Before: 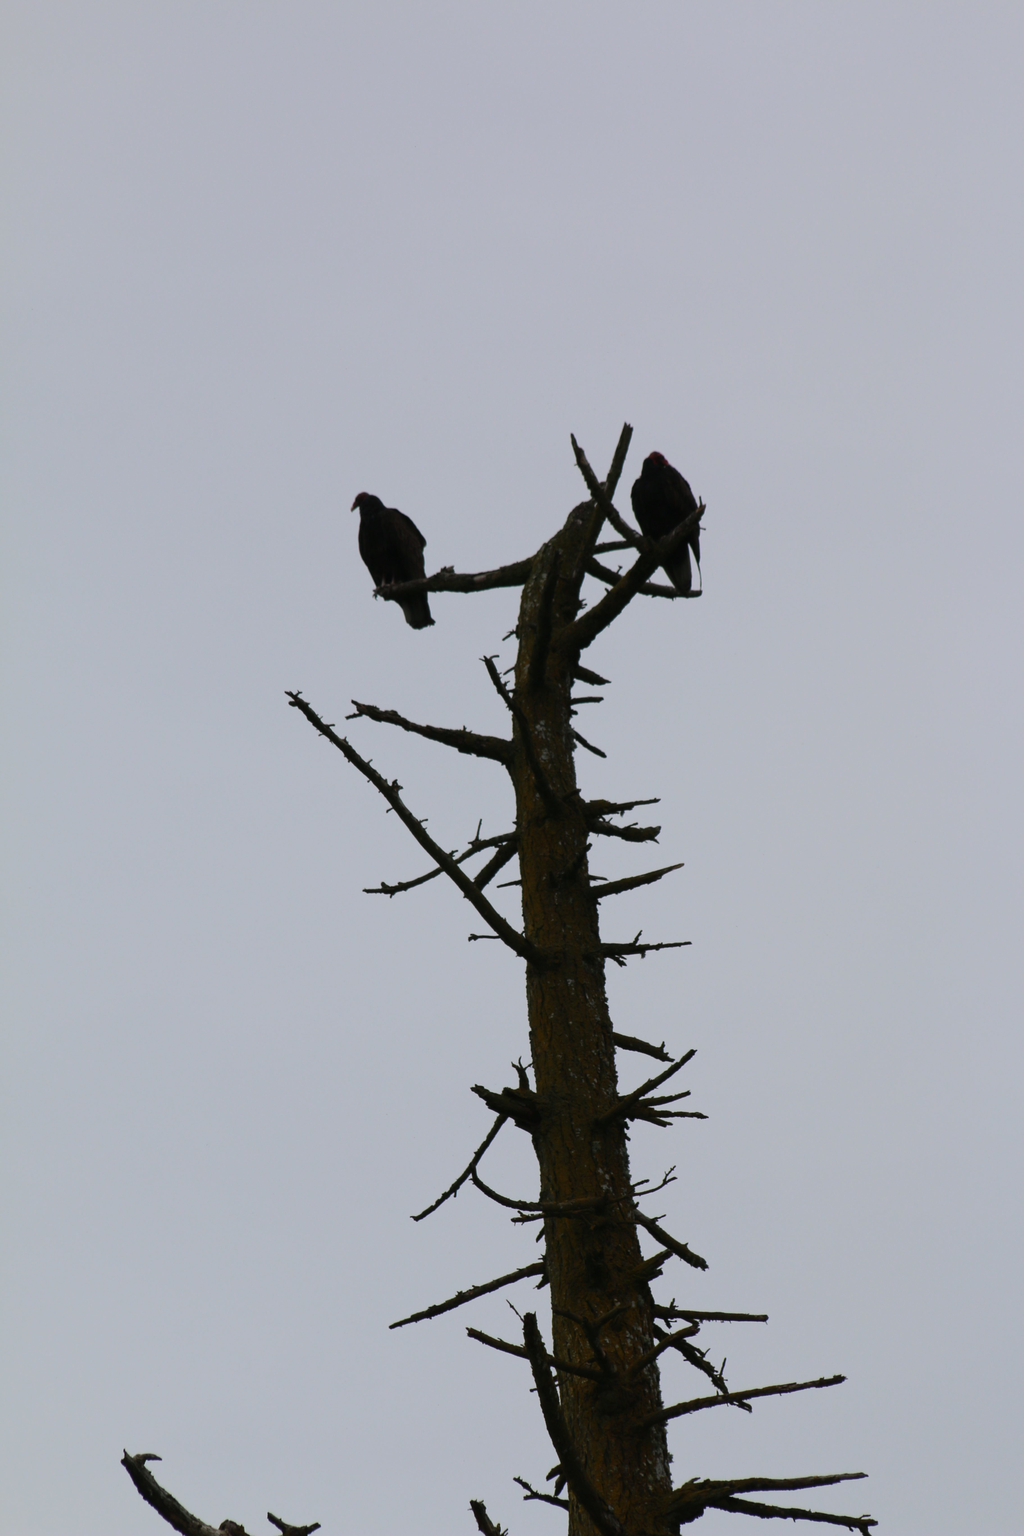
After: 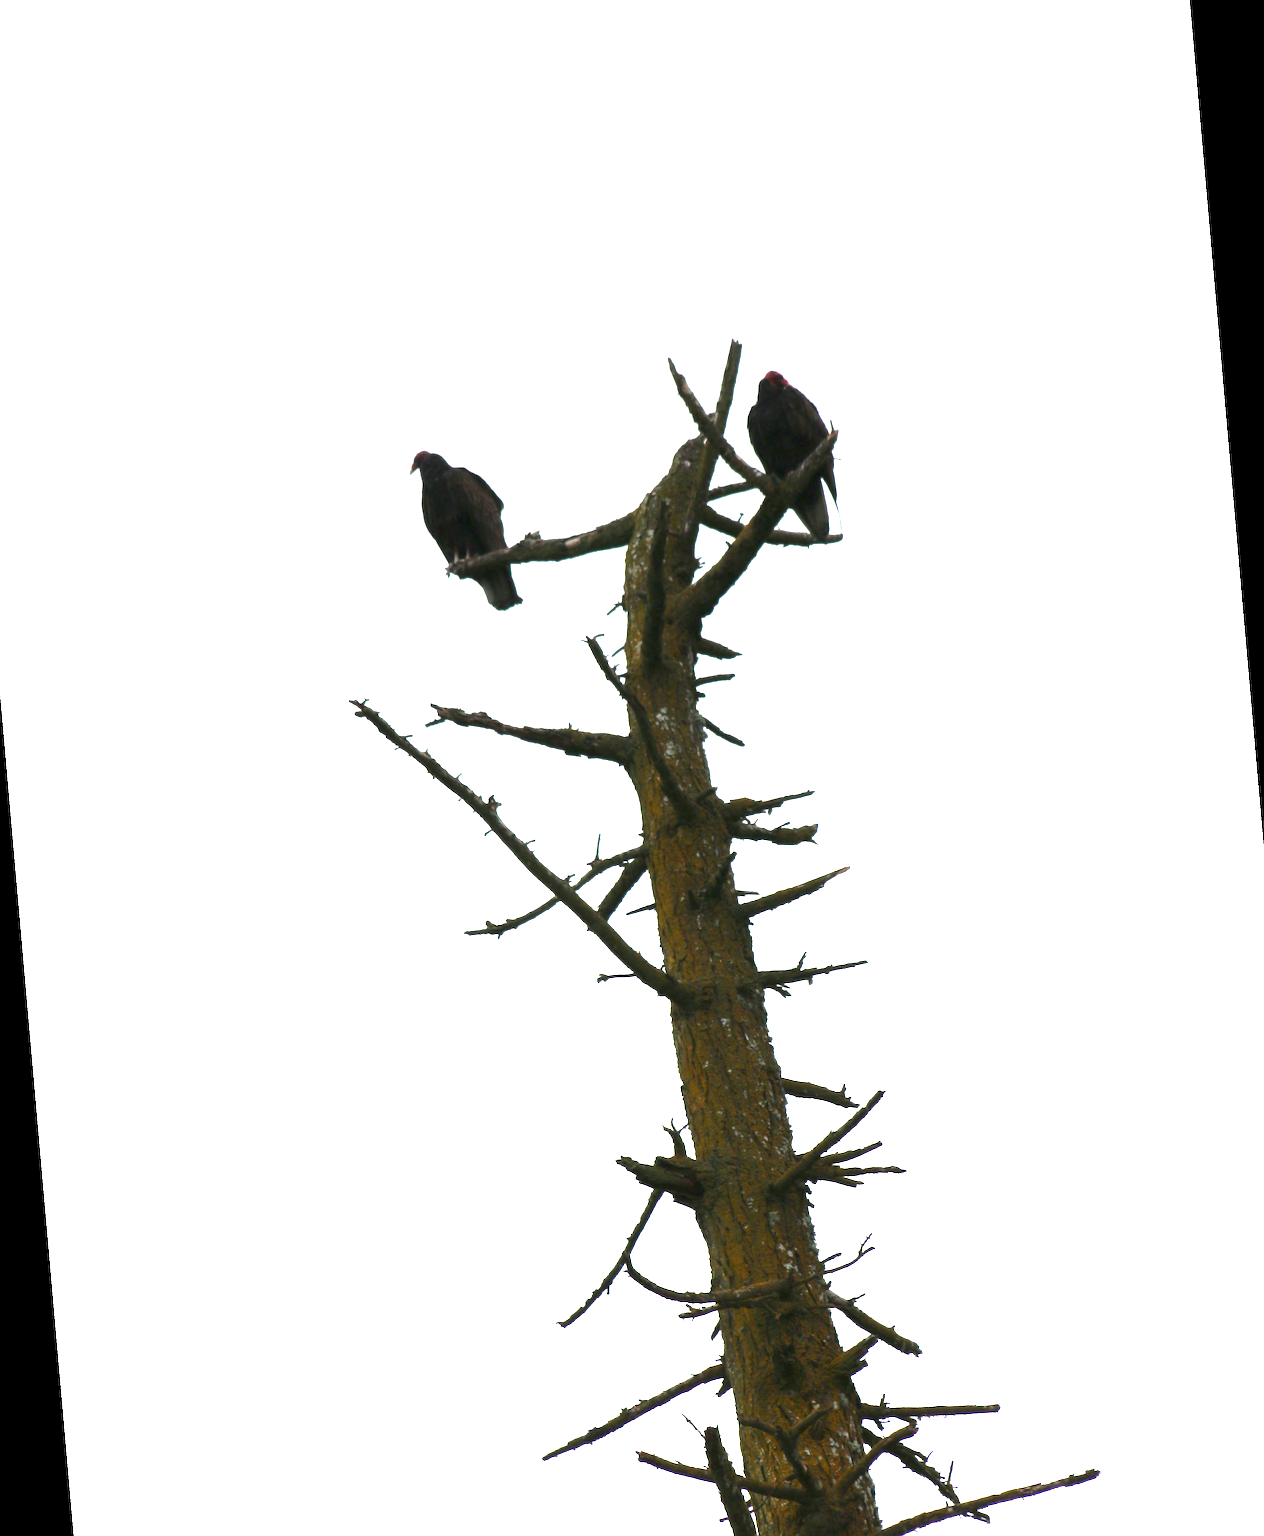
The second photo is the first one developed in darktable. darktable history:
white balance: red 1, blue 1
exposure: black level correction 0.001, exposure 2.607 EV, compensate exposure bias true, compensate highlight preservation false
rotate and perspective: rotation -5°, crop left 0.05, crop right 0.952, crop top 0.11, crop bottom 0.89
